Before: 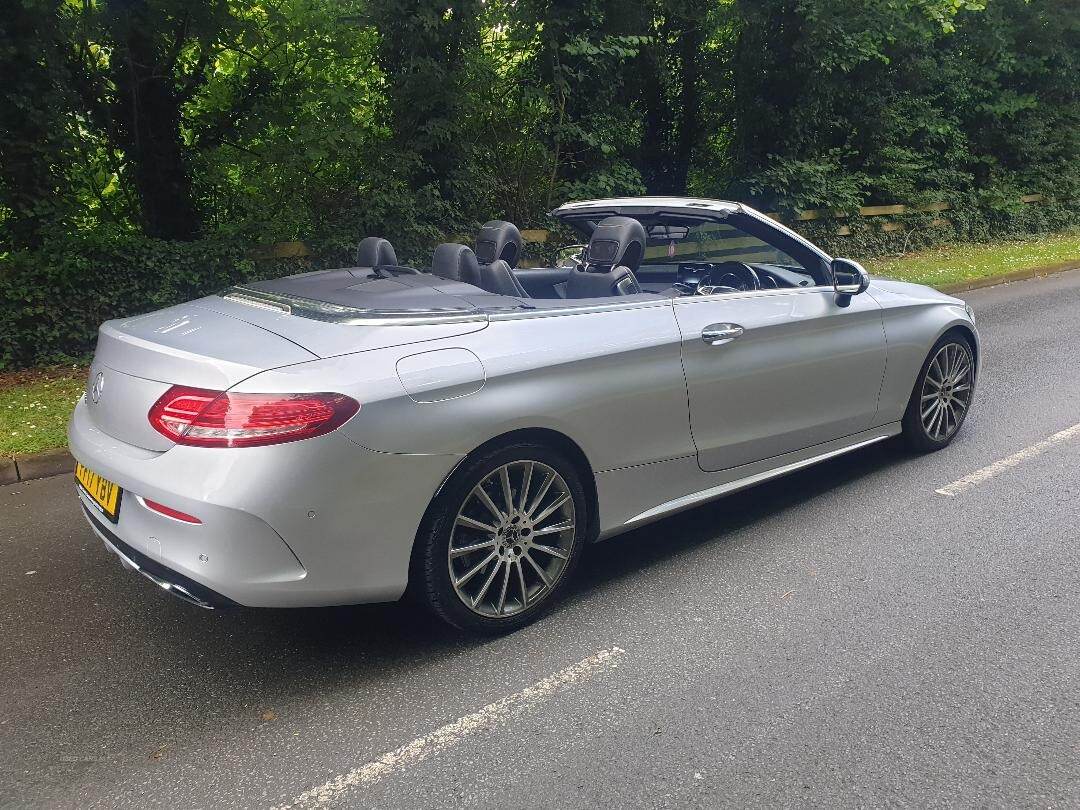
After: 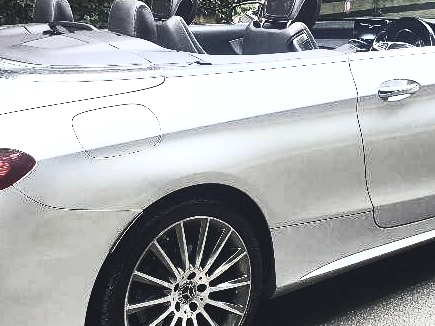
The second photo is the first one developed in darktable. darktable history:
crop: left 30.024%, top 30.24%, right 29.693%, bottom 29.427%
tone equalizer: -8 EV -0.711 EV, -7 EV -0.694 EV, -6 EV -0.626 EV, -5 EV -0.421 EV, -3 EV 0.384 EV, -2 EV 0.6 EV, -1 EV 0.683 EV, +0 EV 0.752 EV, edges refinement/feathering 500, mask exposure compensation -1.25 EV, preserve details no
shadows and highlights: soften with gaussian
contrast brightness saturation: contrast 0.567, brightness 0.578, saturation -0.349
